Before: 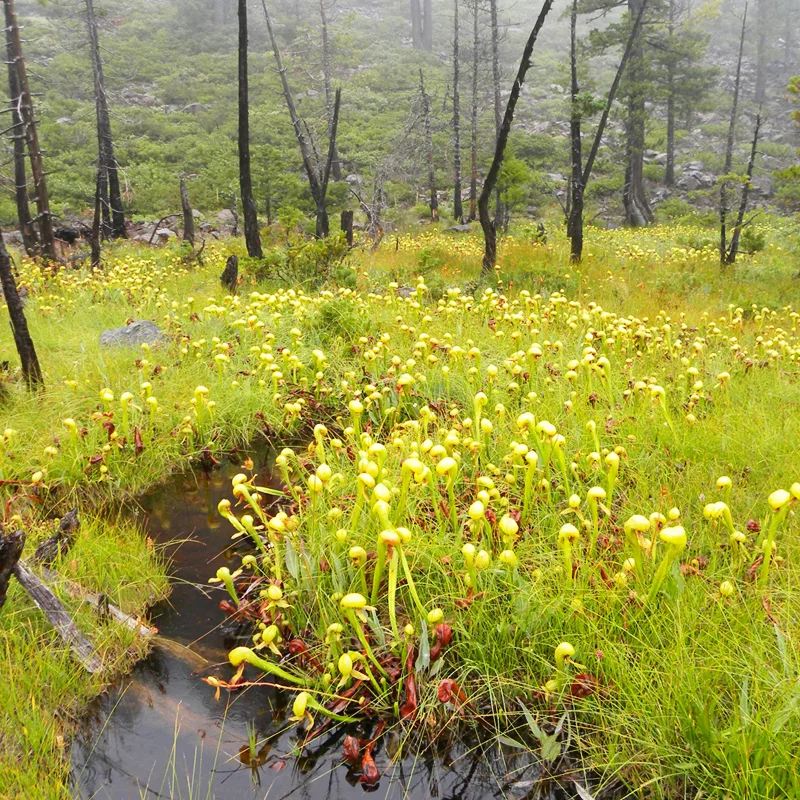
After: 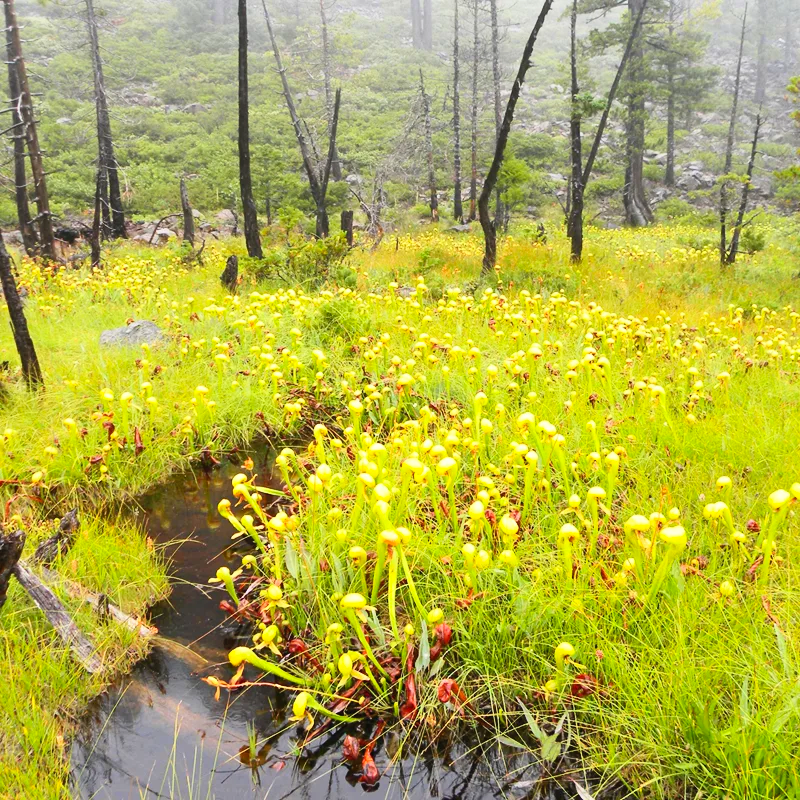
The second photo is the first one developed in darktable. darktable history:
contrast brightness saturation: contrast 0.204, brightness 0.164, saturation 0.226
